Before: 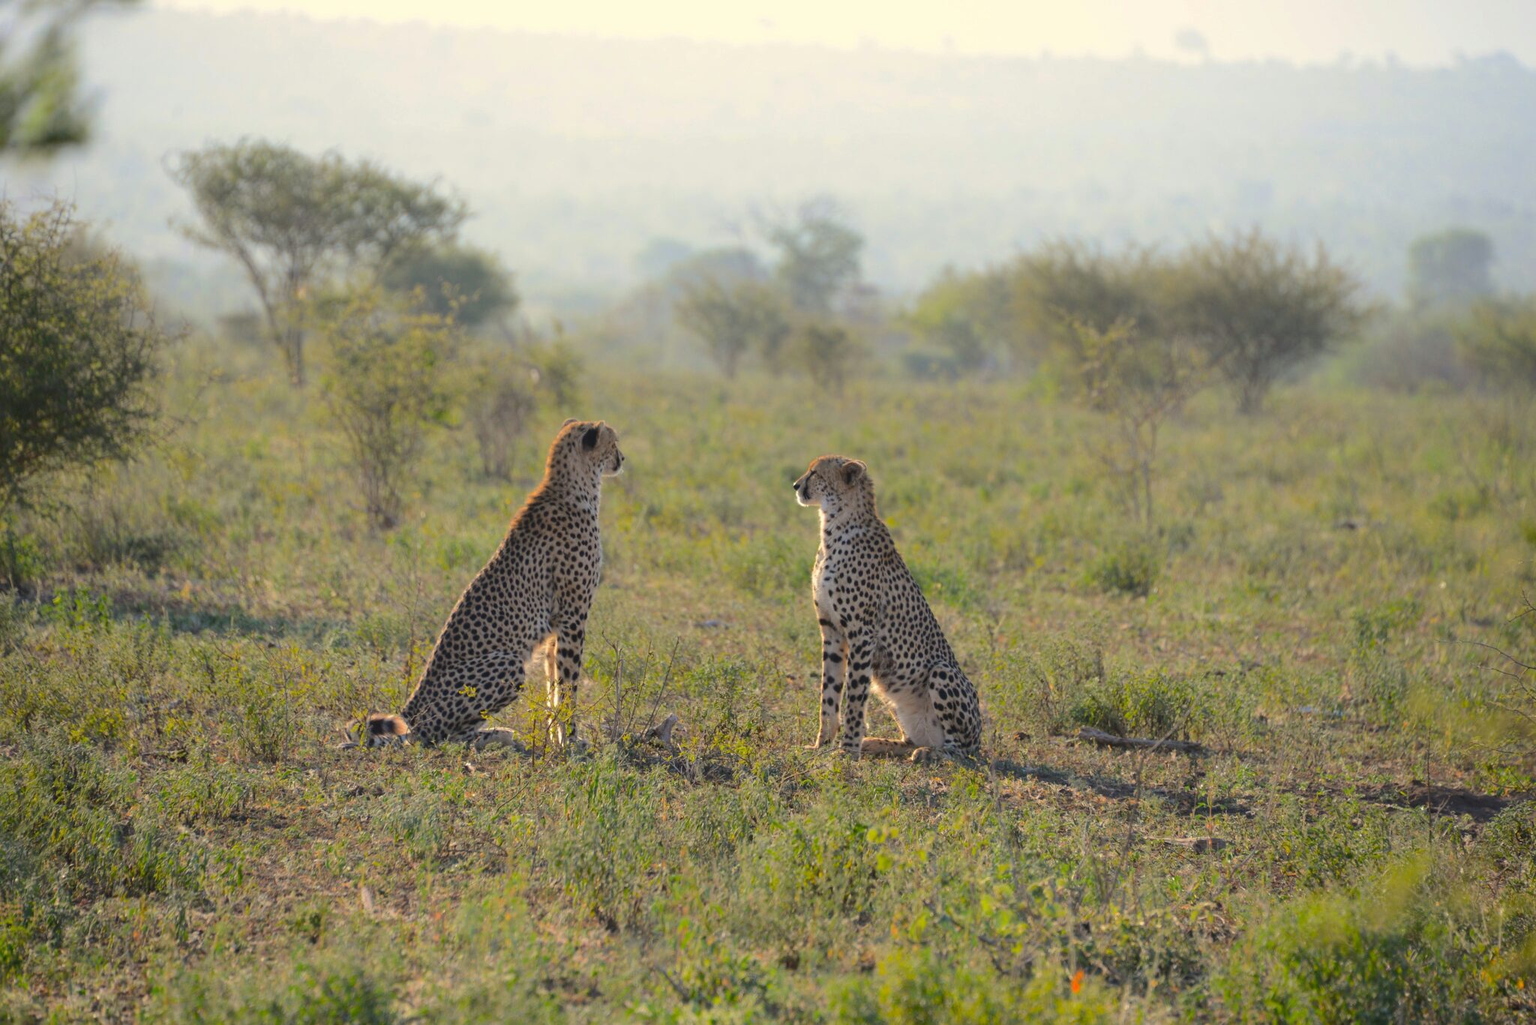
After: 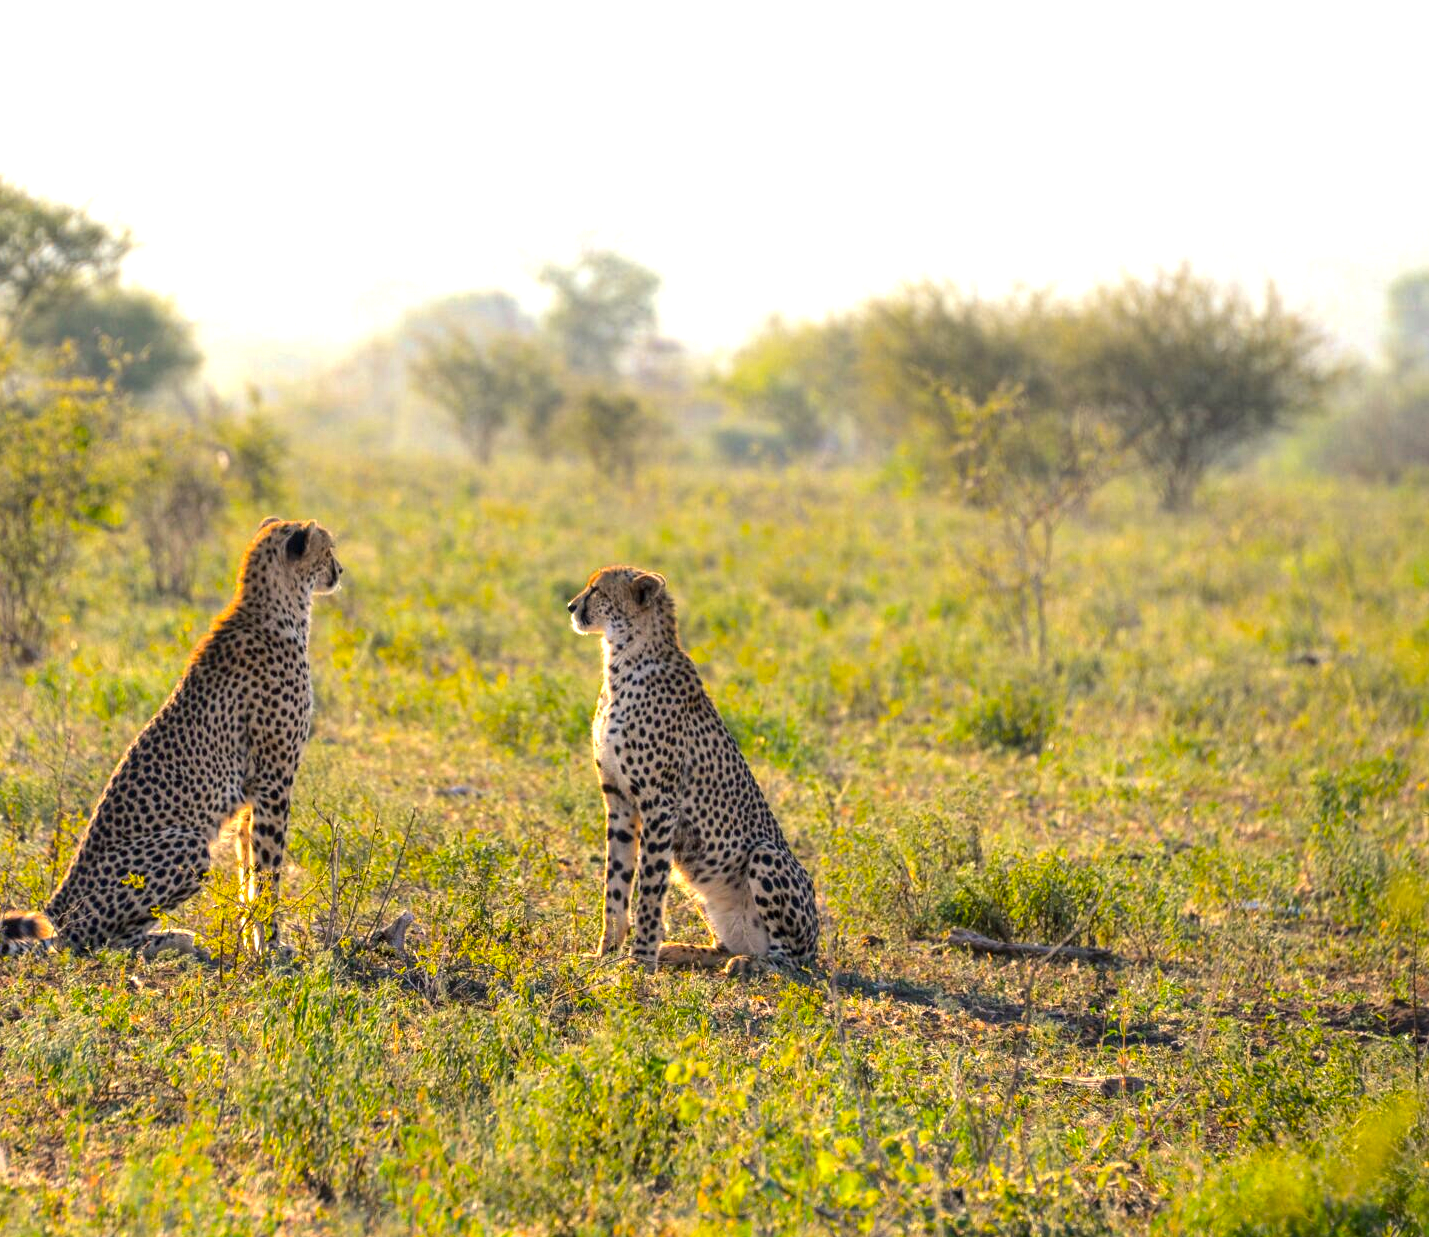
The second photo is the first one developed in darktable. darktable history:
crop and rotate: left 23.969%, top 3.029%, right 6.244%, bottom 6.46%
color balance rgb: highlights gain › chroma 2.892%, highlights gain › hue 62.59°, perceptual saturation grading › global saturation 25.49%, perceptual brilliance grading › global brilliance 12.168%, perceptual brilliance grading › highlights 14.706%, global vibrance 20%
local contrast: detail 142%
